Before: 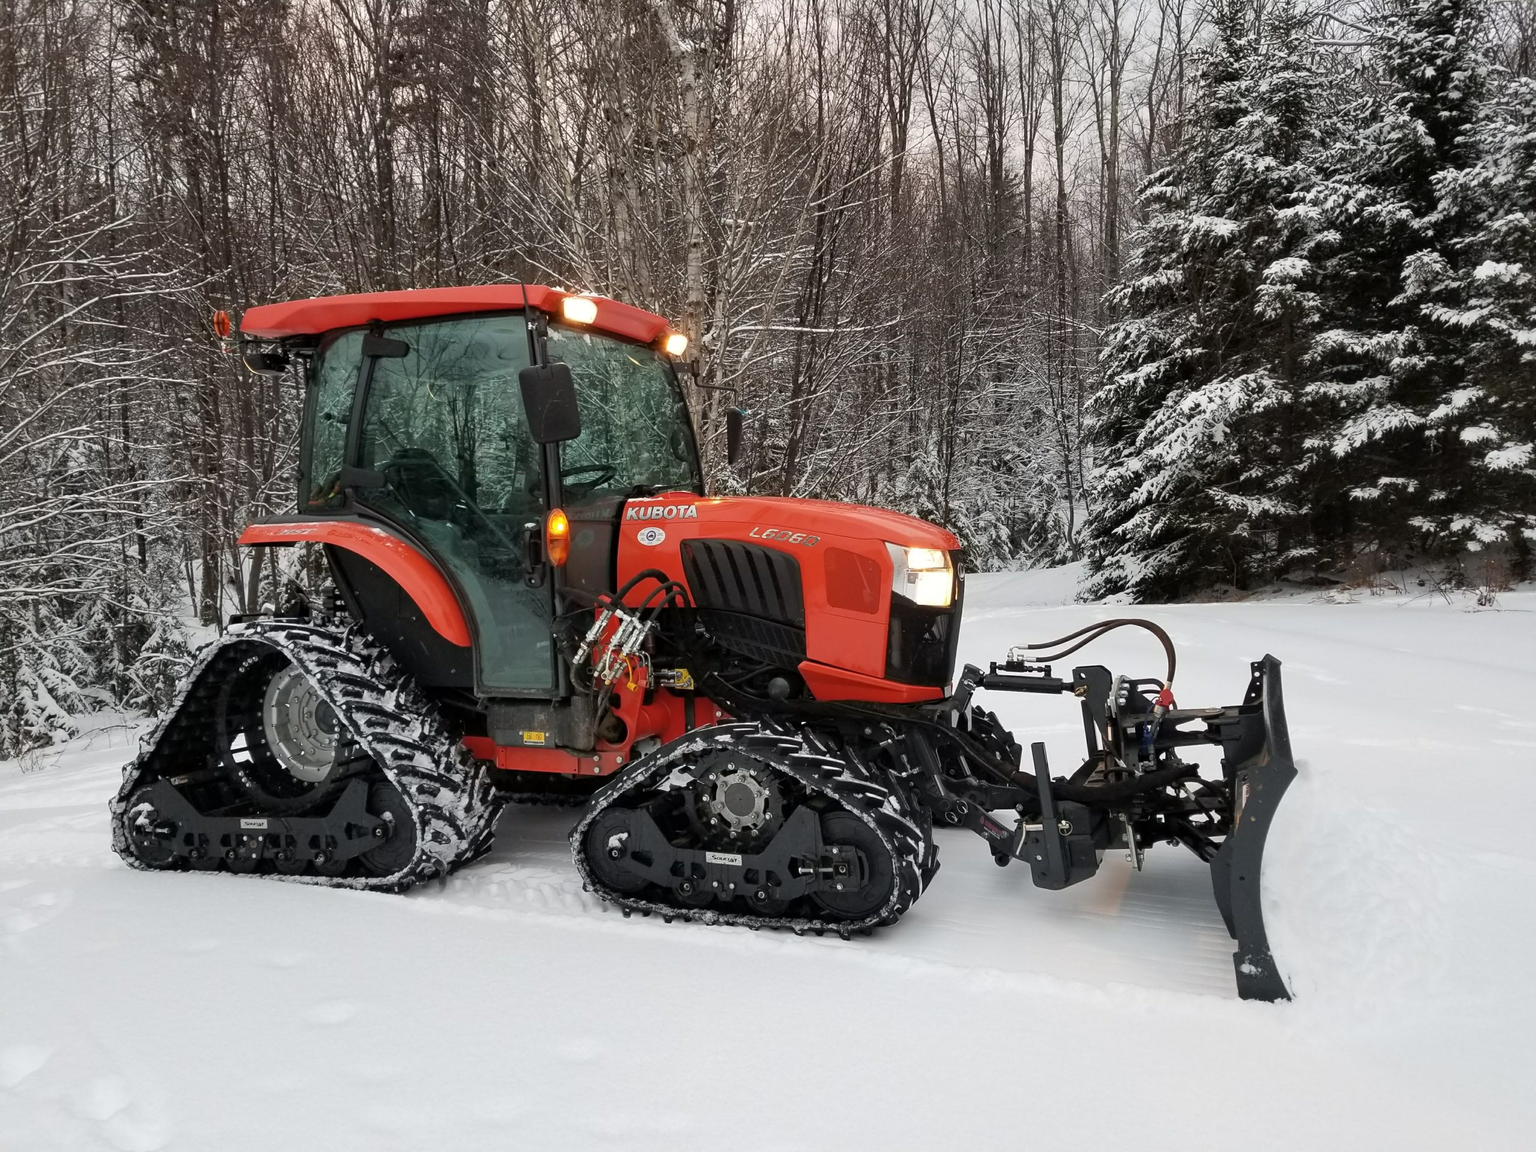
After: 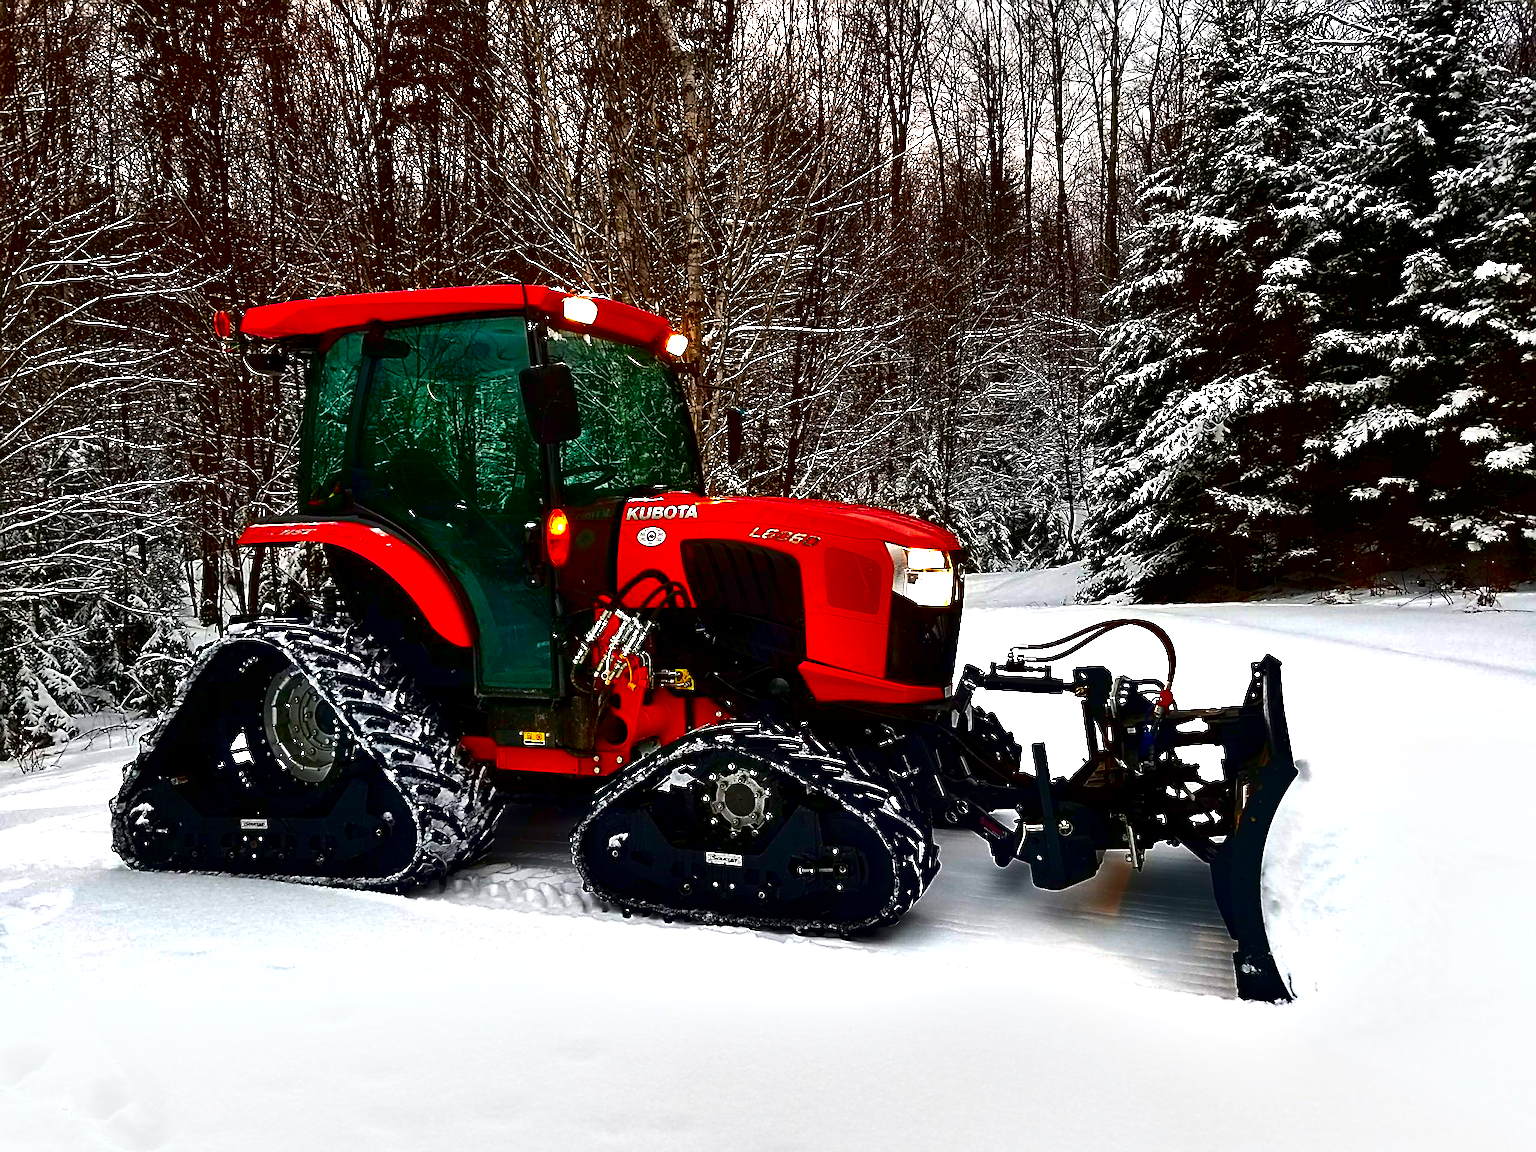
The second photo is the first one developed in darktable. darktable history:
haze removal: adaptive false
contrast brightness saturation: brightness -1, saturation 1
exposure: exposure 0.6 EV, compensate highlight preservation false
tone equalizer: -8 EV -1.84 EV, -7 EV -1.16 EV, -6 EV -1.62 EV, smoothing diameter 25%, edges refinement/feathering 10, preserve details guided filter
shadows and highlights: soften with gaussian
sharpen: radius 2.767
